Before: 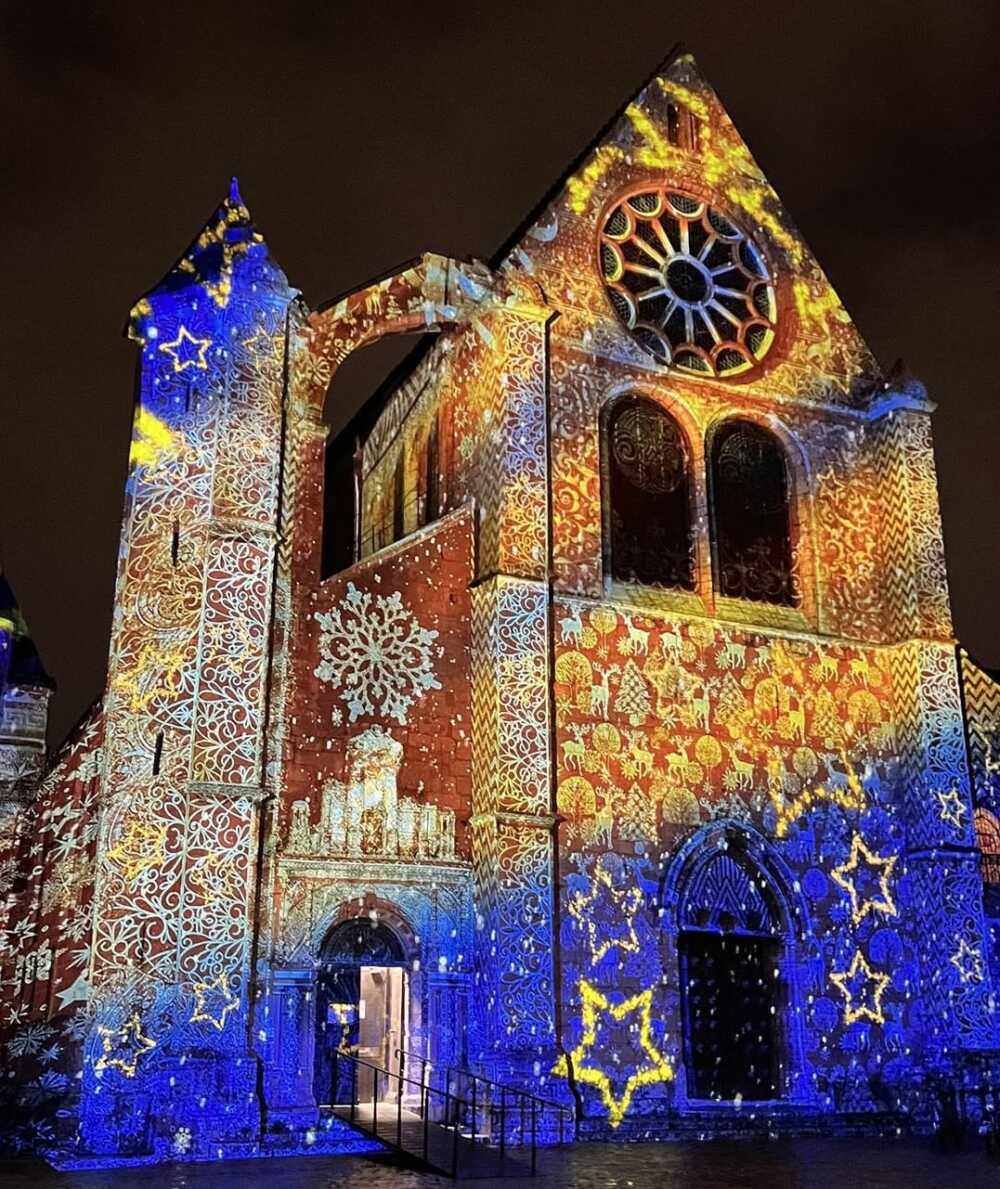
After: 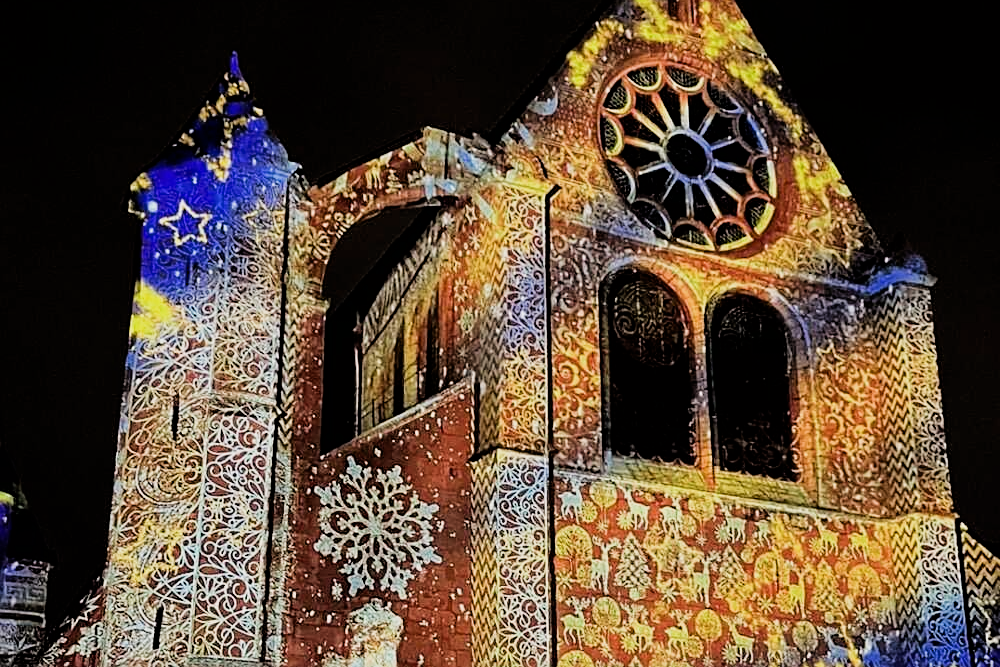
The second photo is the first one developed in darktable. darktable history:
filmic rgb: black relative exposure -5 EV, hardness 2.88, contrast 1.2, highlights saturation mix -30%
sharpen: on, module defaults
crop and rotate: top 10.605%, bottom 33.274%
